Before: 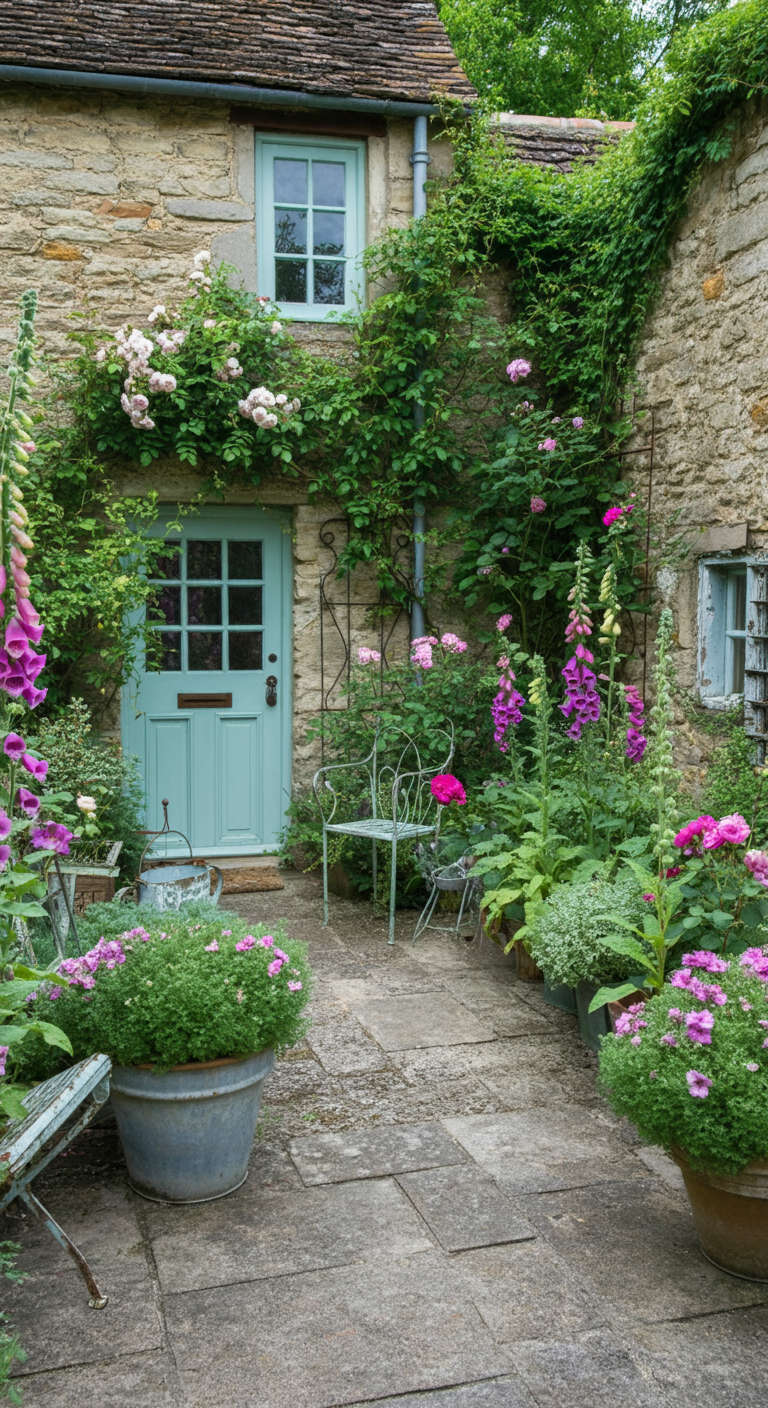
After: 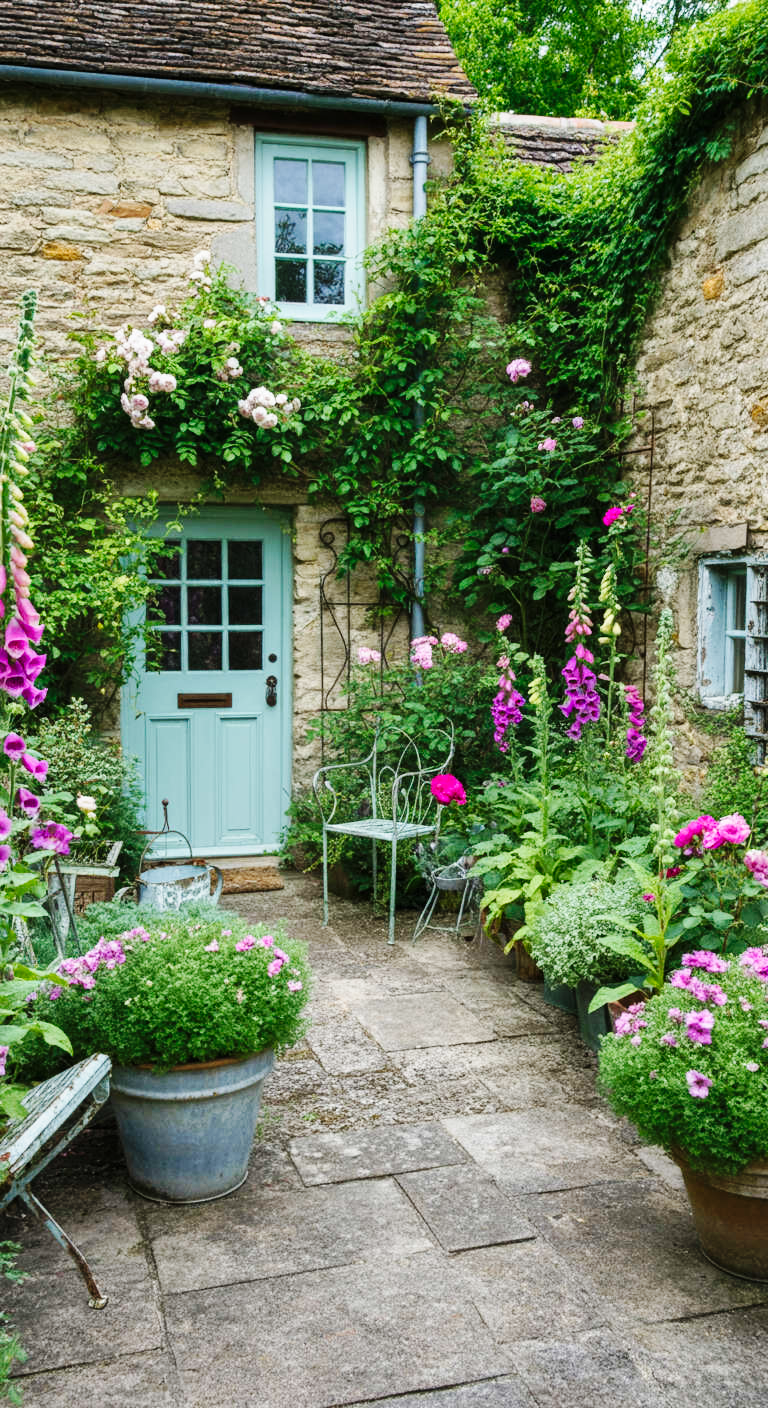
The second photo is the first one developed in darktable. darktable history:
base curve: curves: ch0 [(0, 0) (0.032, 0.025) (0.121, 0.166) (0.206, 0.329) (0.605, 0.79) (1, 1)], preserve colors none
tone equalizer: on, module defaults
shadows and highlights: shadows 40, highlights -54, highlights color adjustment 46%, low approximation 0.01, soften with gaussian
